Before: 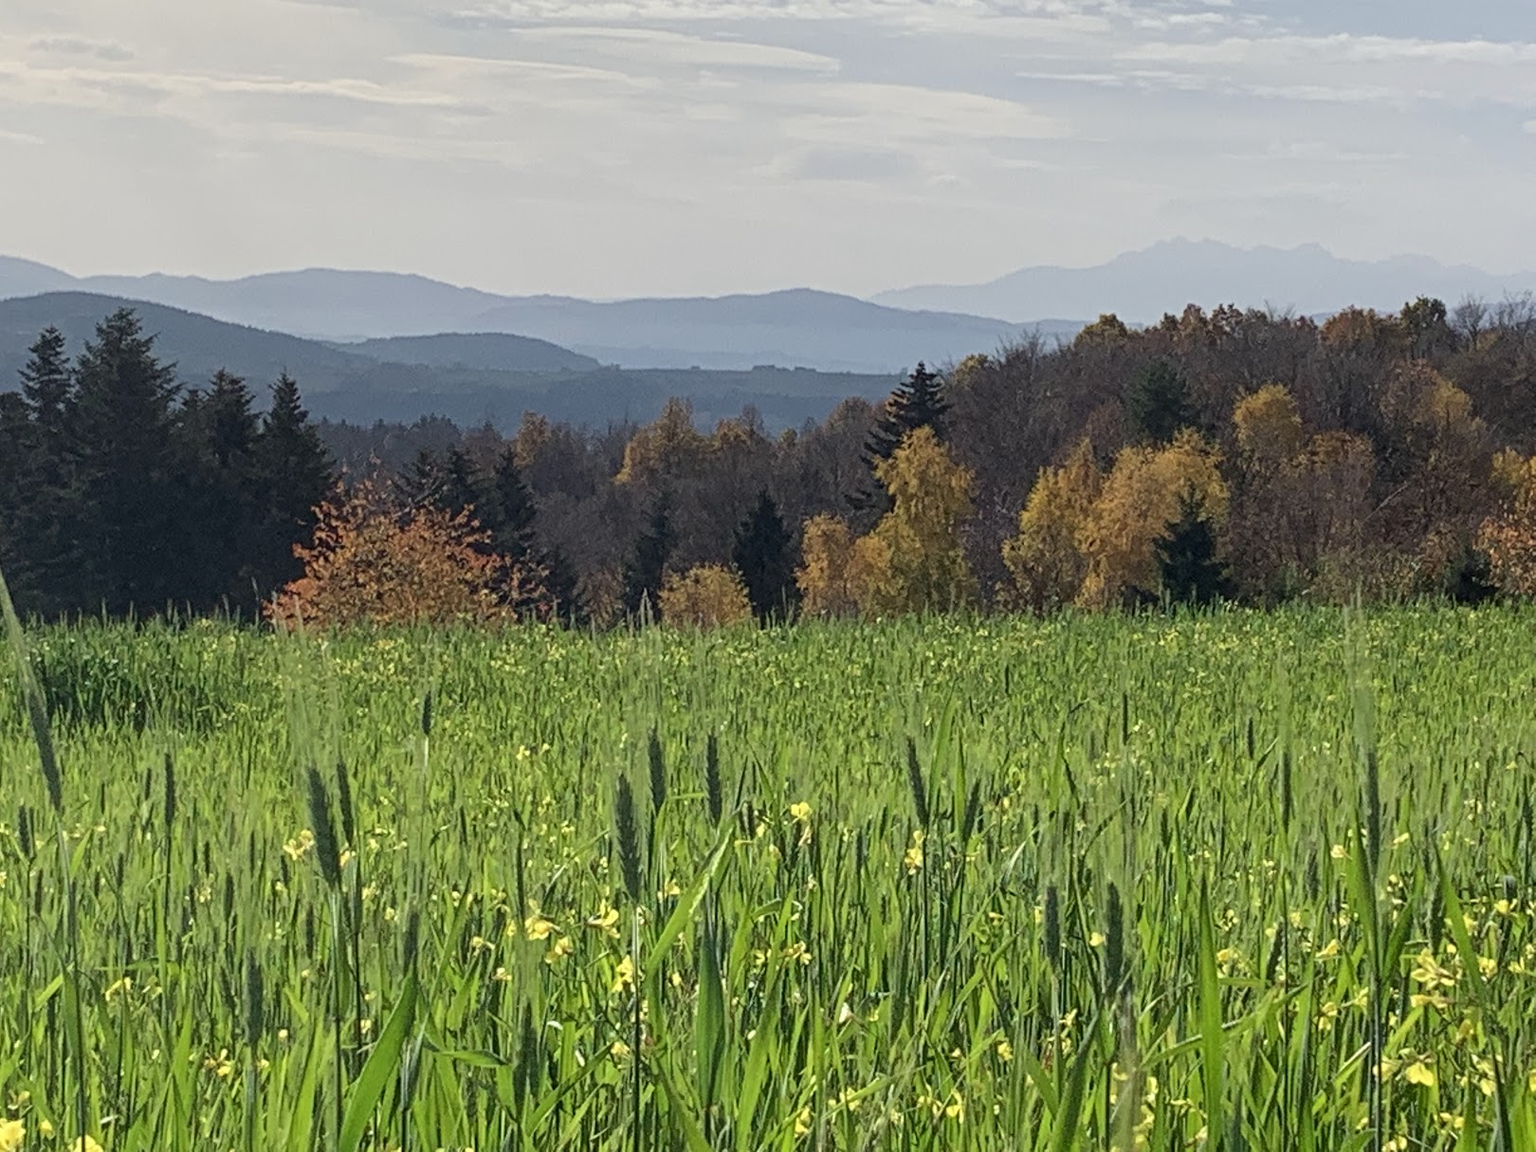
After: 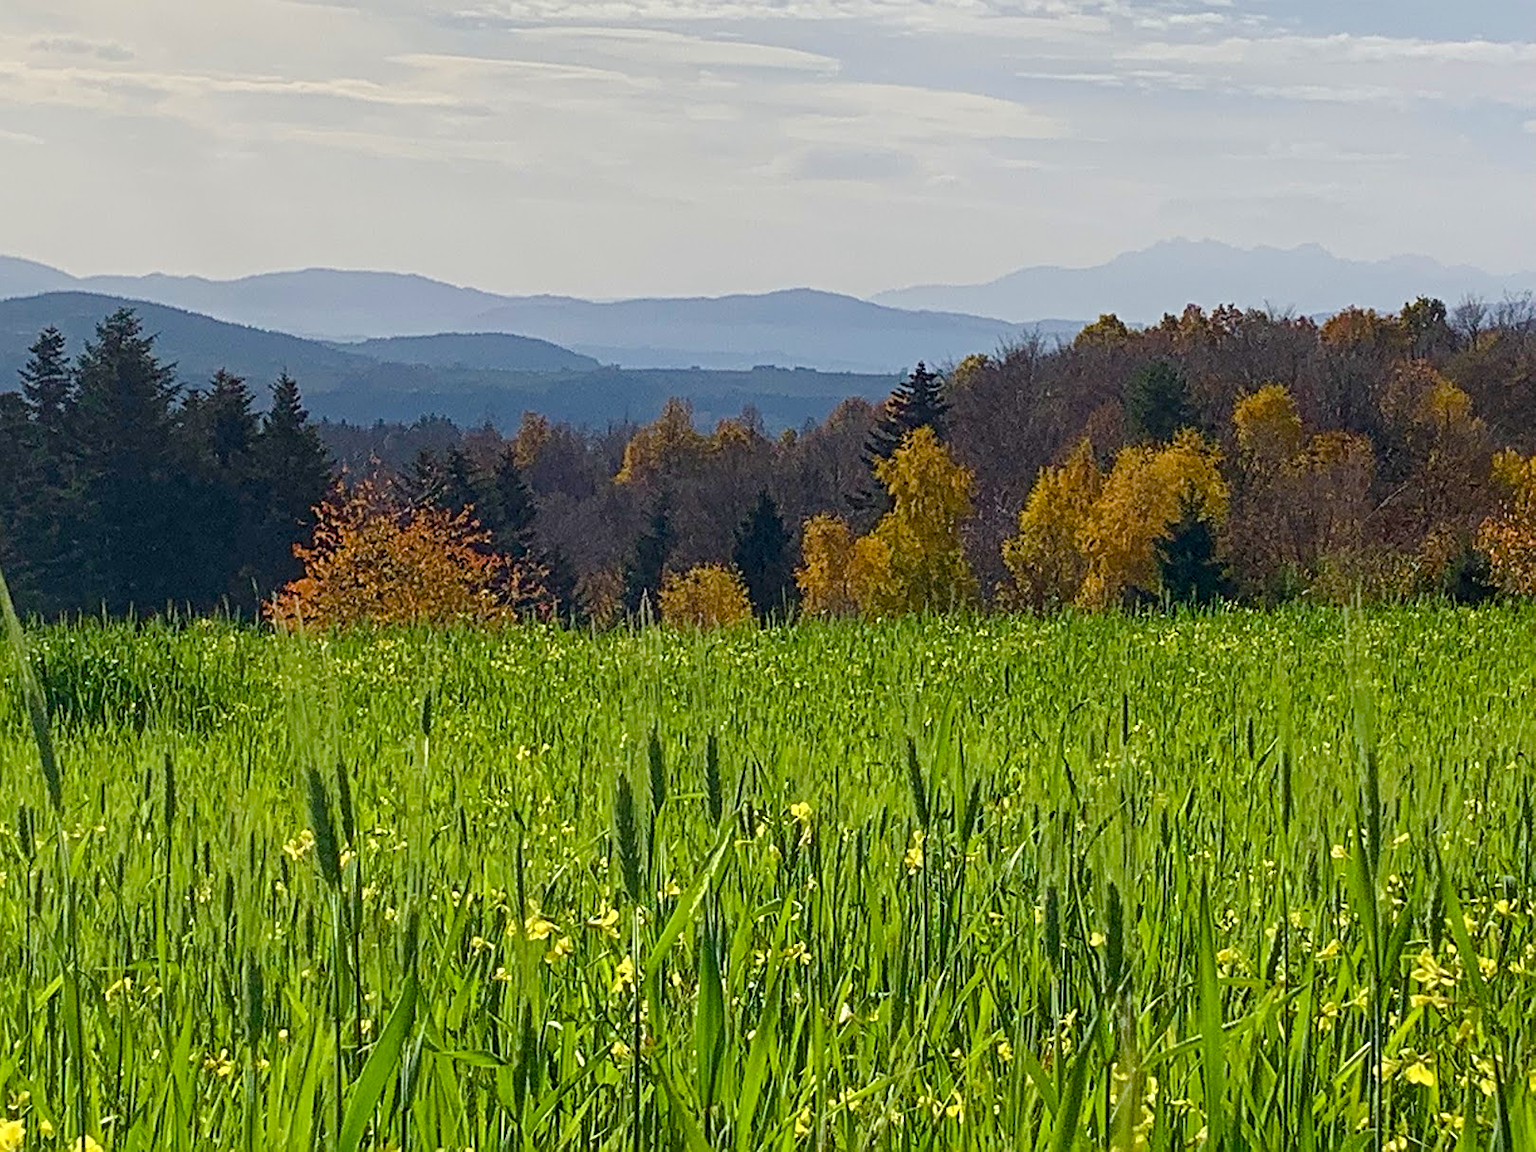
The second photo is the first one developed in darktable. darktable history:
color balance rgb: linear chroma grading › global chroma 18.9%, perceptual saturation grading › global saturation 20%, perceptual saturation grading › highlights -25%, perceptual saturation grading › shadows 50%, global vibrance 18.93%
sharpen: on, module defaults
